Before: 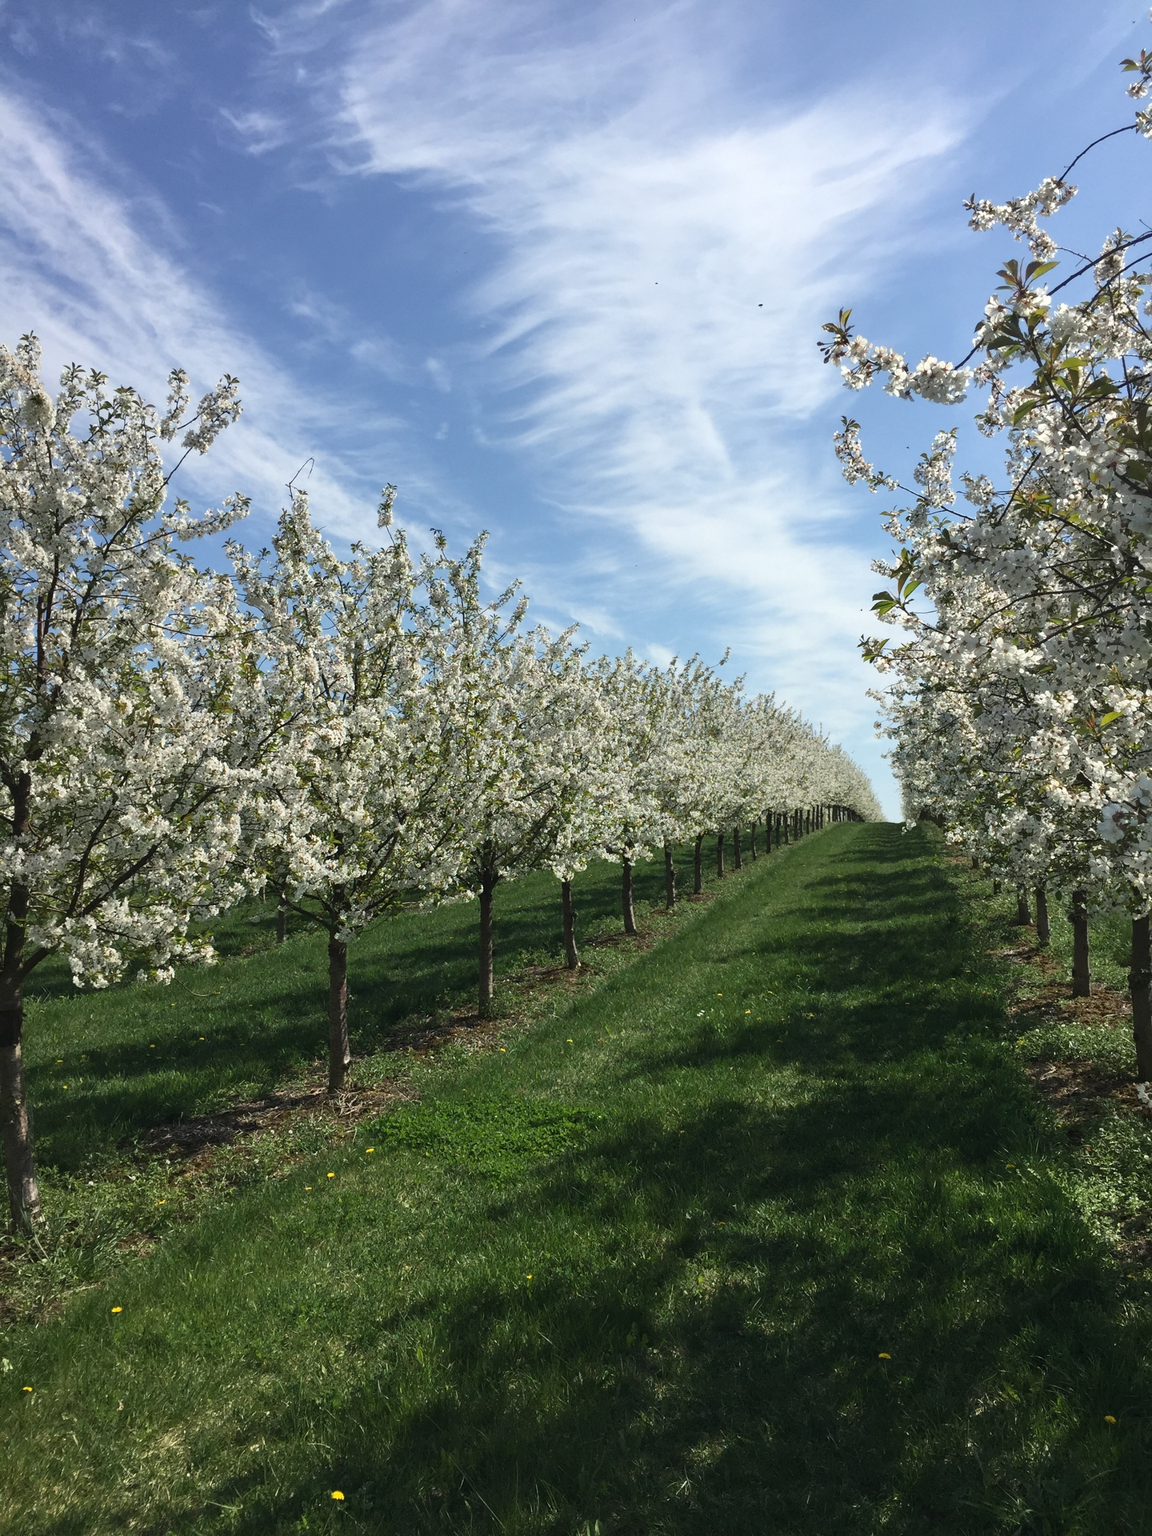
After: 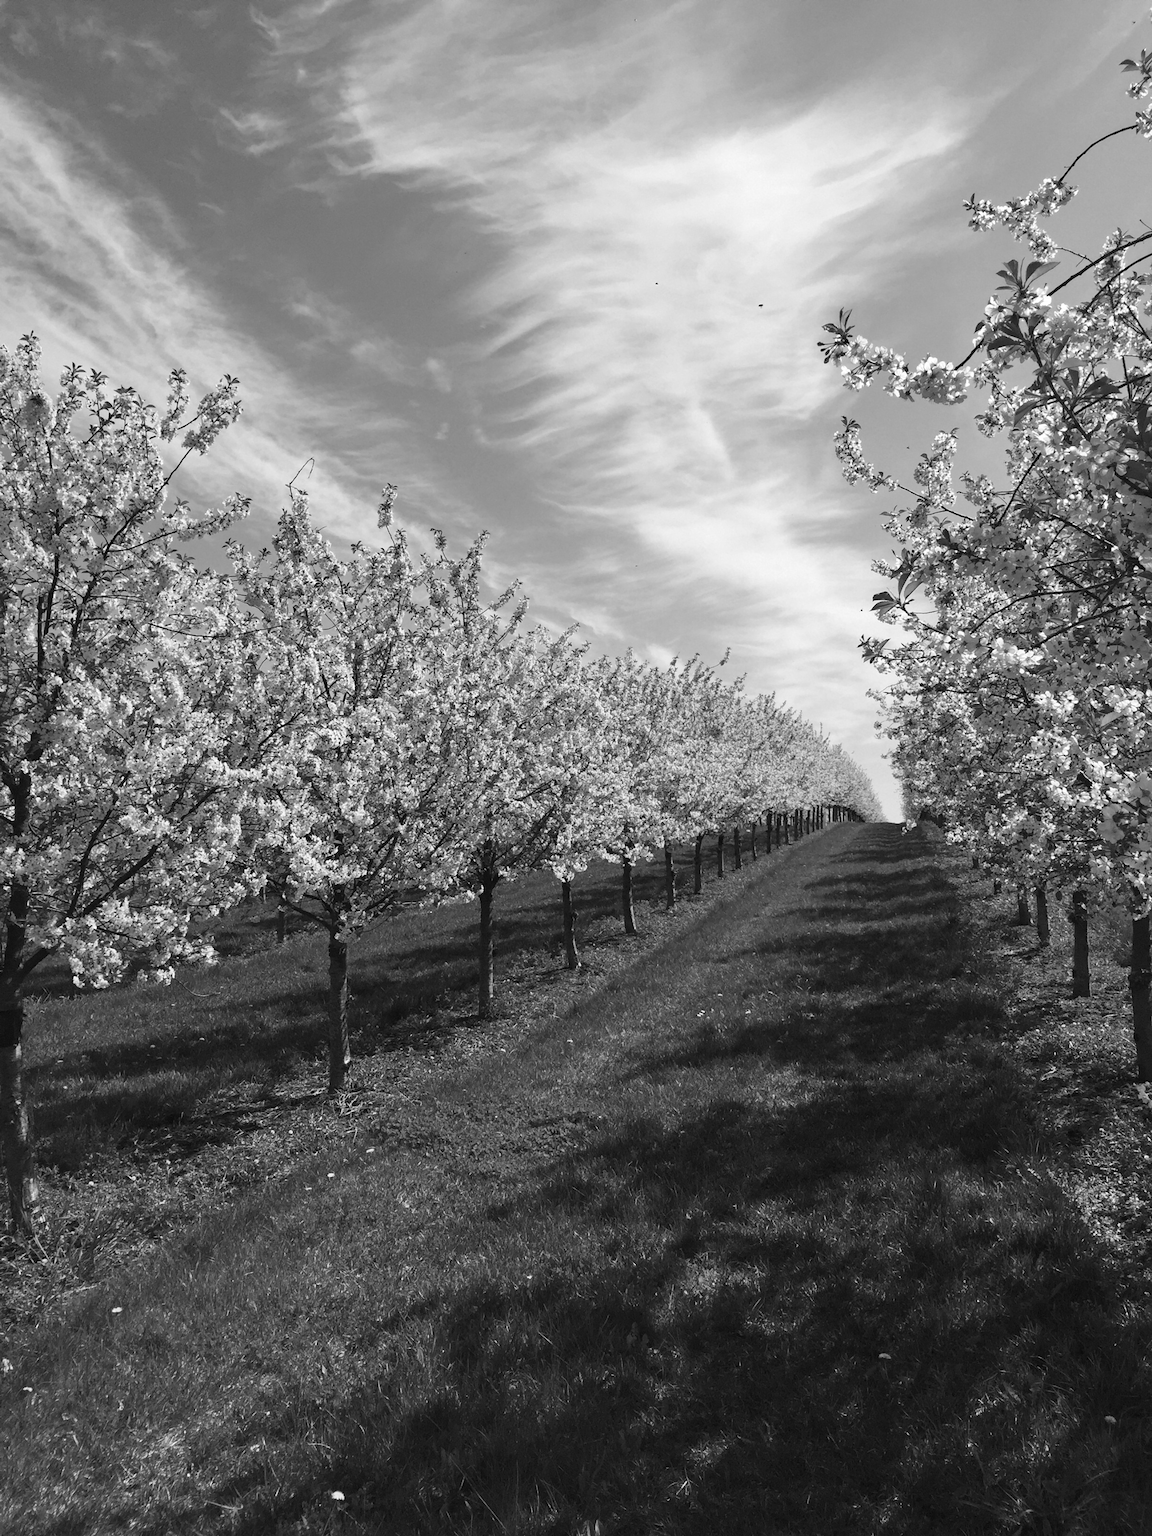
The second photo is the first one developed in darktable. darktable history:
color contrast: green-magenta contrast 0, blue-yellow contrast 0
haze removal: compatibility mode true, adaptive false
